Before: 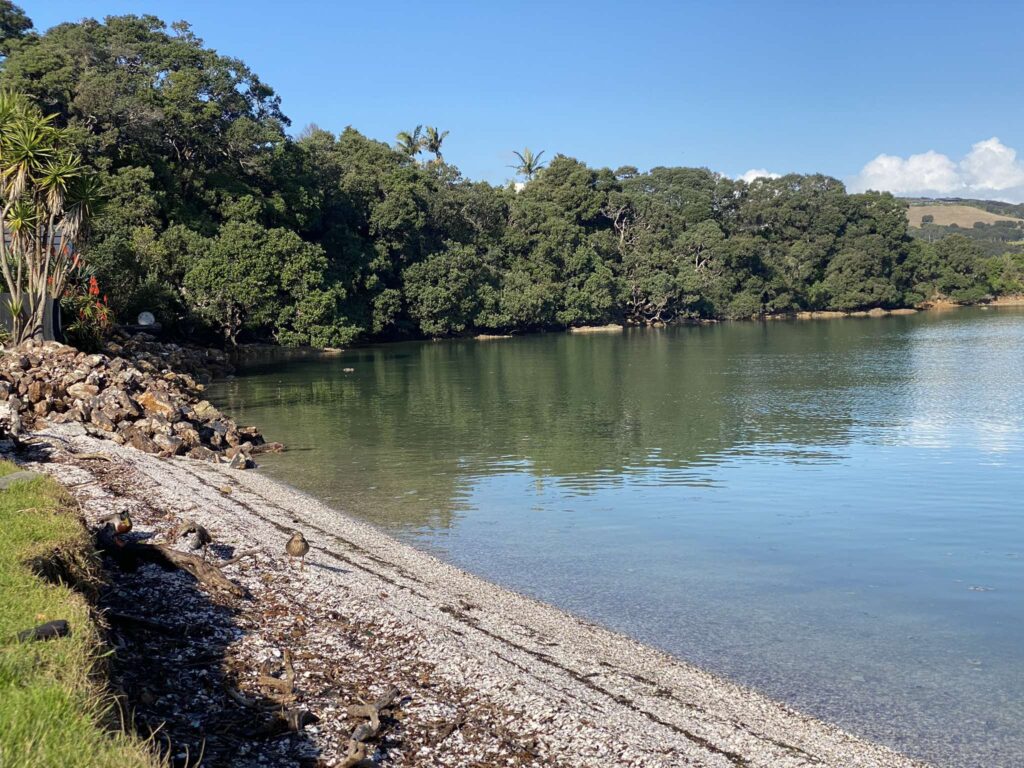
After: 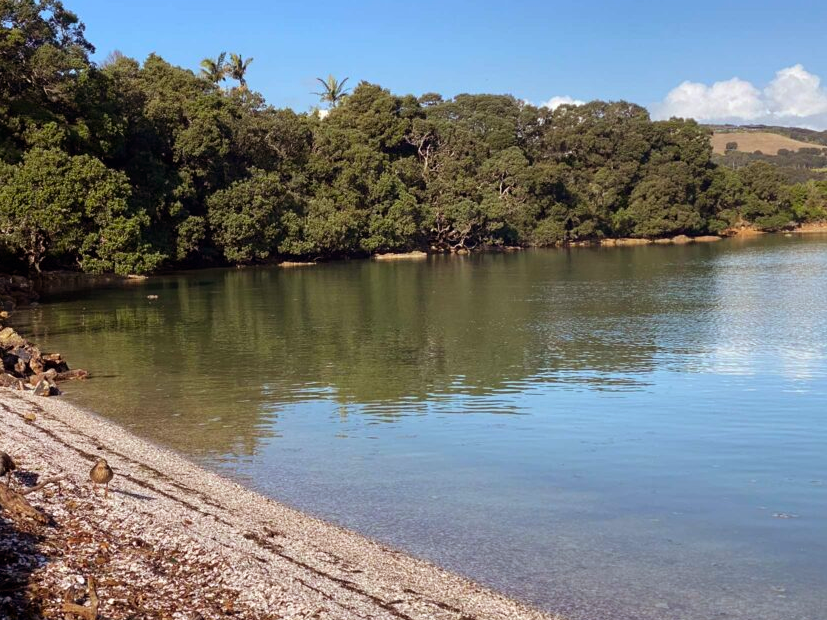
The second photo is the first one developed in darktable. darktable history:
crop: left 19.159%, top 9.58%, bottom 9.58%
rgb levels: mode RGB, independent channels, levels [[0, 0.5, 1], [0, 0.521, 1], [0, 0.536, 1]]
